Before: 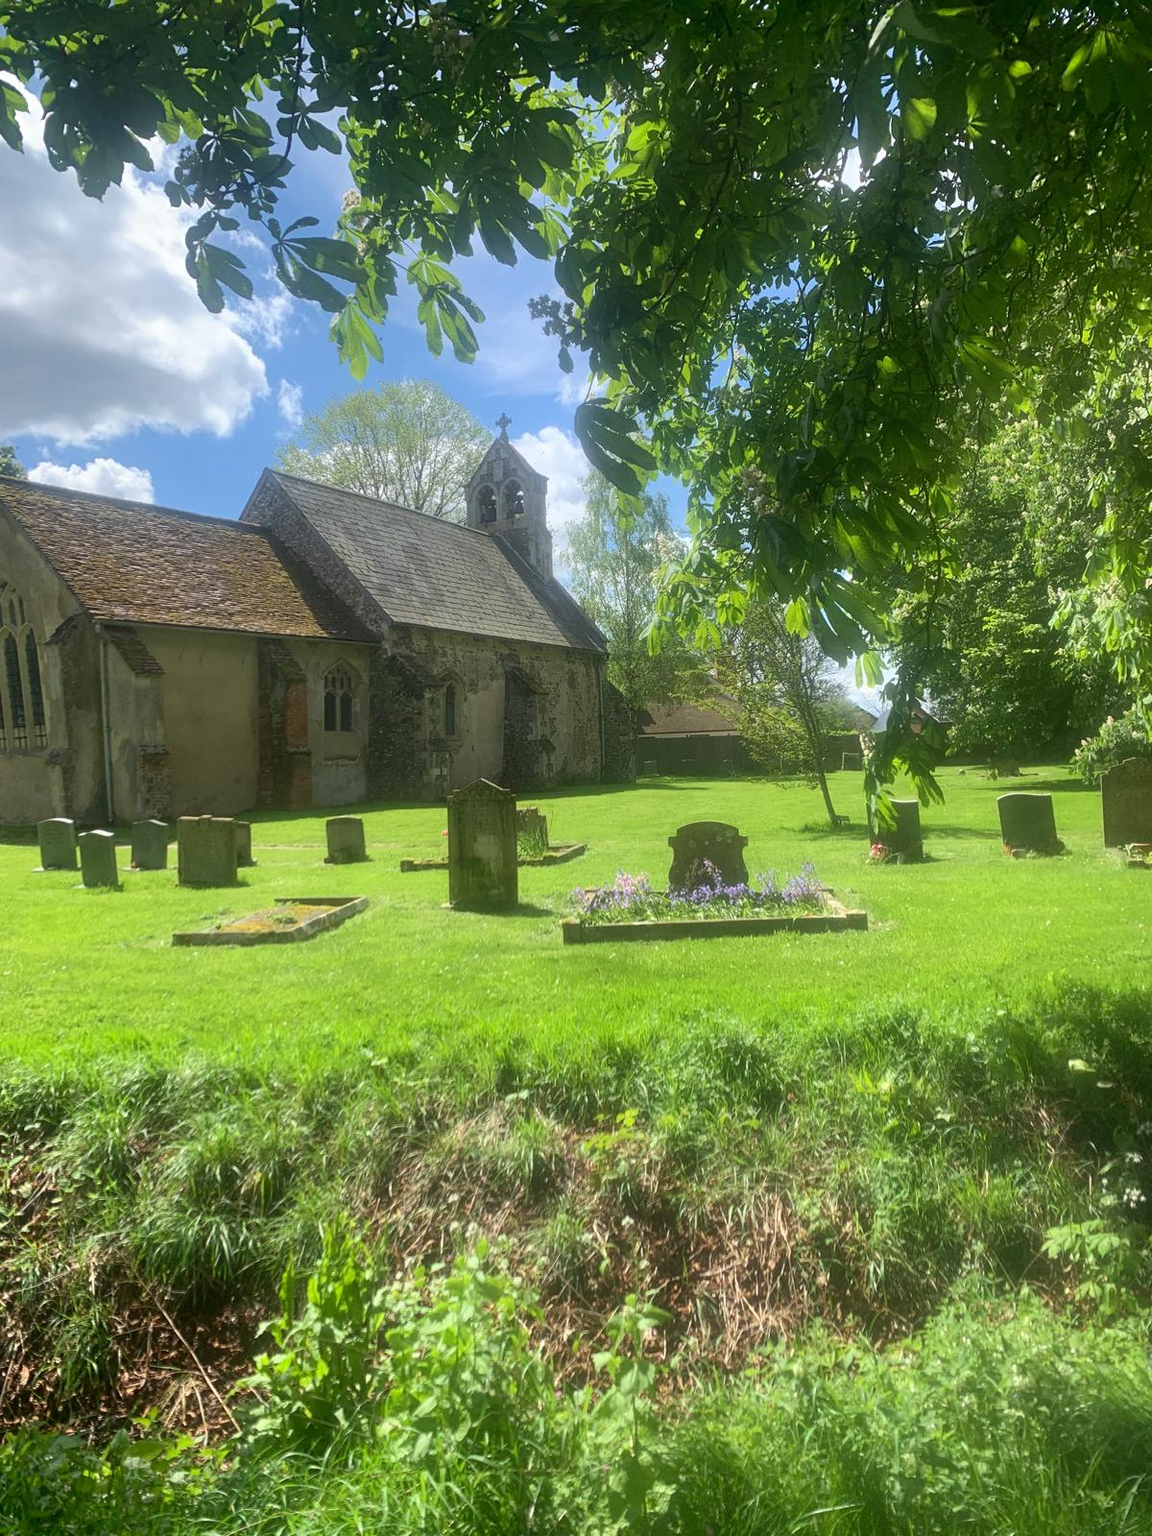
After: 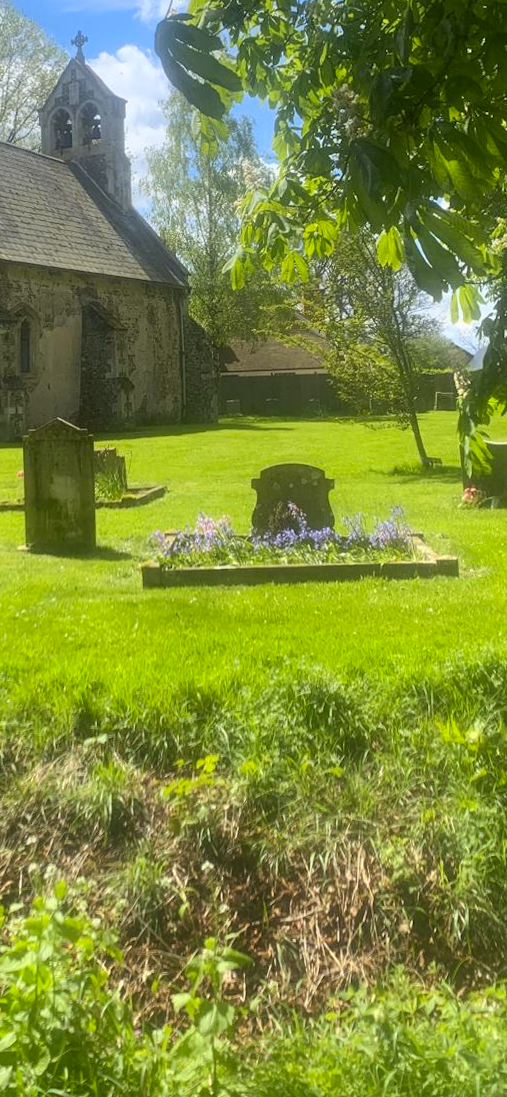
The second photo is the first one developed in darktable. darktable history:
crop: left 35.432%, top 26.233%, right 20.145%, bottom 3.432%
rotate and perspective: rotation 0.074°, lens shift (vertical) 0.096, lens shift (horizontal) -0.041, crop left 0.043, crop right 0.952, crop top 0.024, crop bottom 0.979
color contrast: green-magenta contrast 0.85, blue-yellow contrast 1.25, unbound 0
